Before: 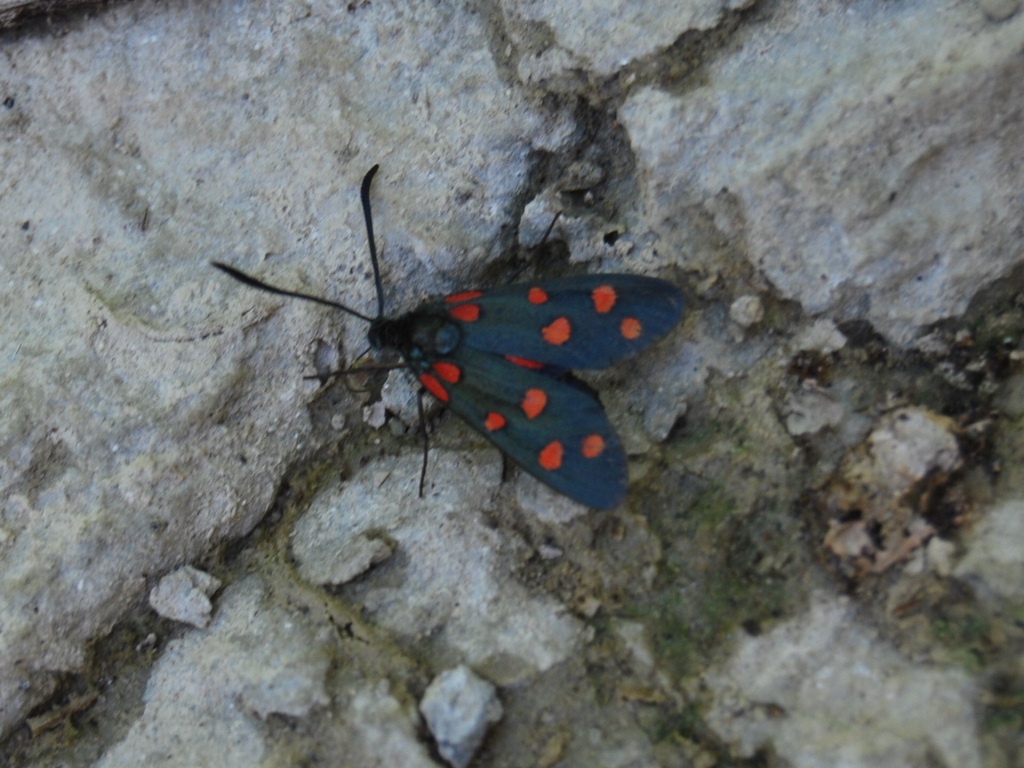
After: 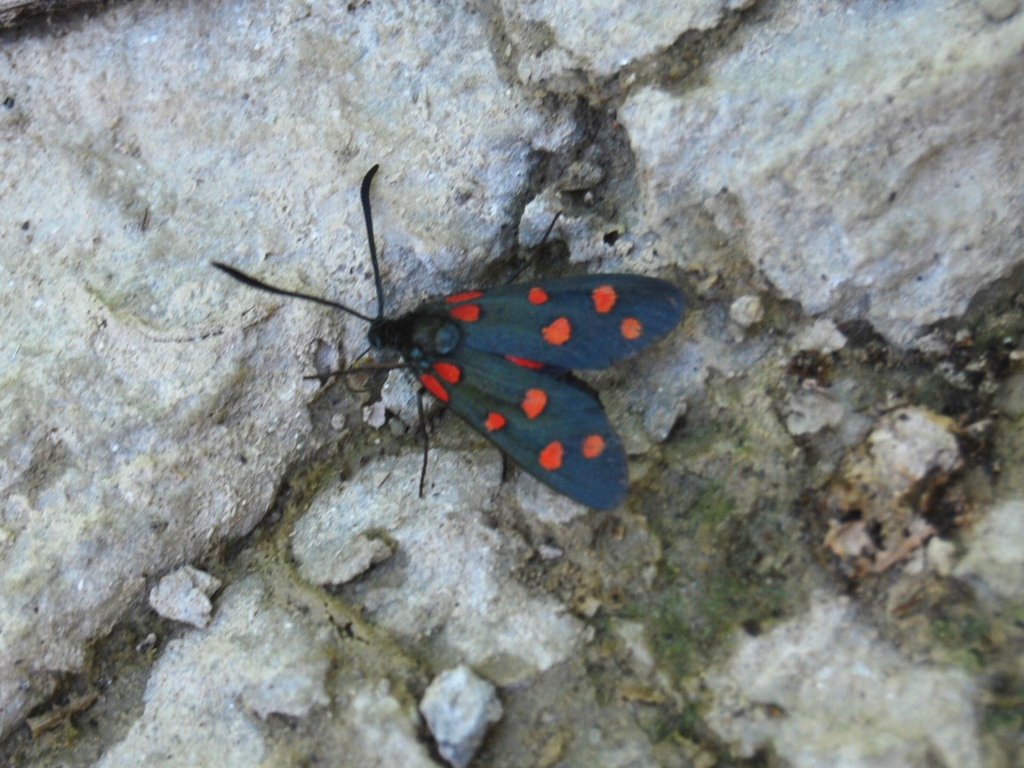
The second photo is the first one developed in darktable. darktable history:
exposure: black level correction 0, exposure 0.7 EV, compensate highlight preservation false
color zones: curves: ch1 [(0, 0.513) (0.143, 0.524) (0.286, 0.511) (0.429, 0.506) (0.571, 0.503) (0.714, 0.503) (0.857, 0.508) (1, 0.513)]
